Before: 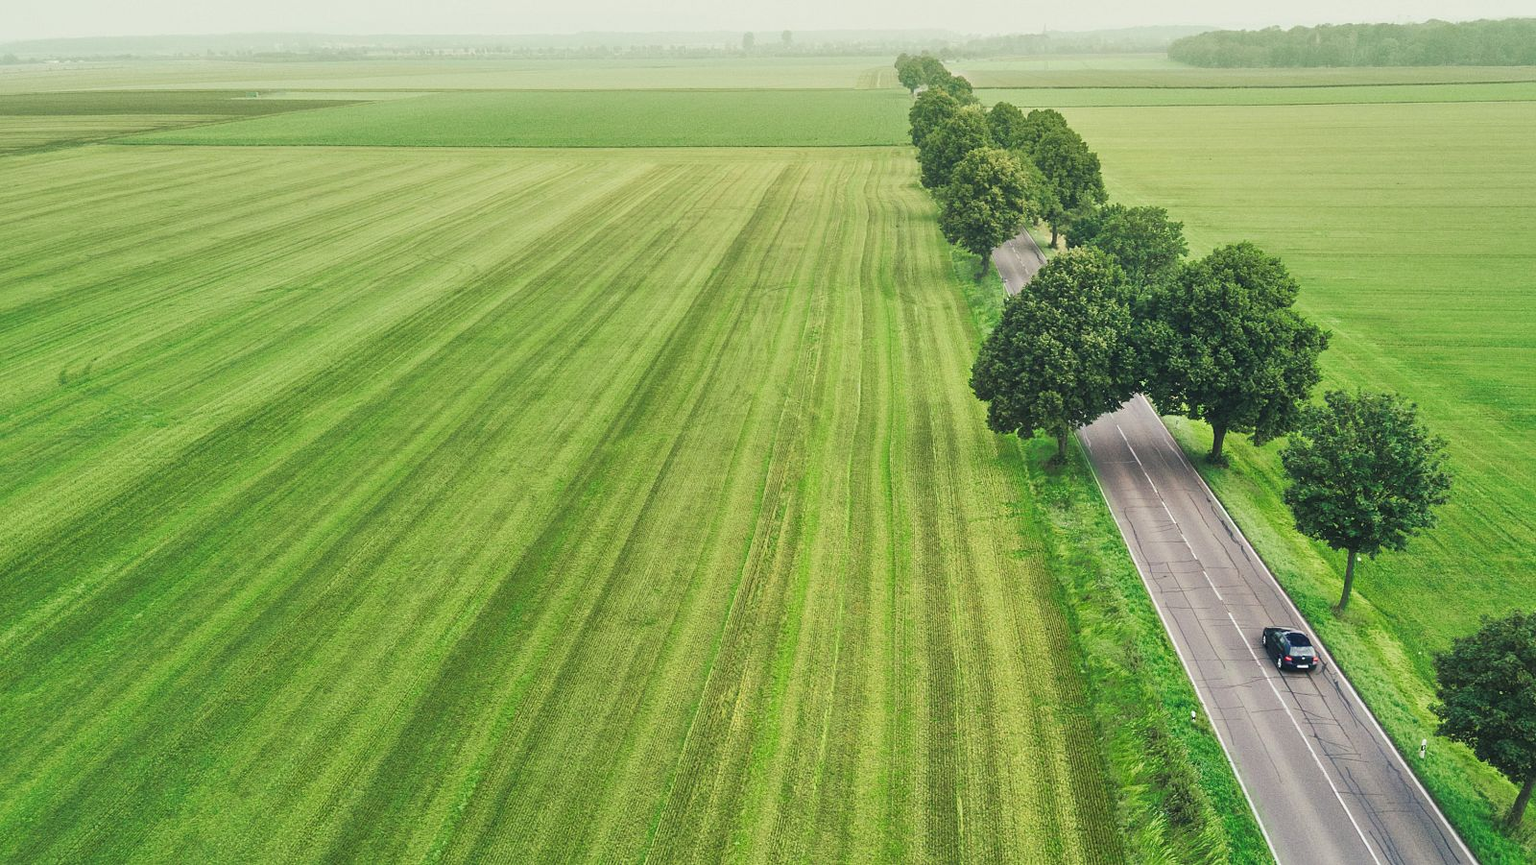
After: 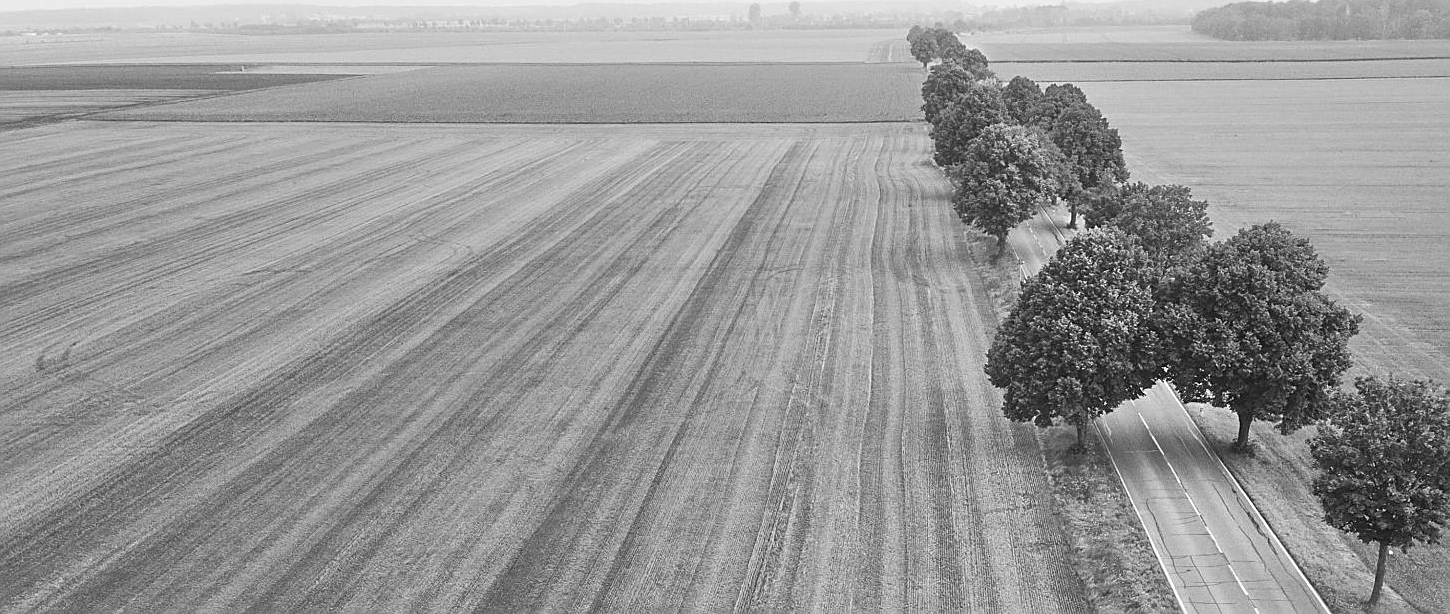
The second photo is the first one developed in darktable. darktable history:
crop: left 1.569%, top 3.41%, right 7.748%, bottom 28.428%
shadows and highlights: shadows 36.92, highlights -27.68, soften with gaussian
levels: mode automatic, levels [0.062, 0.494, 0.925]
exposure: exposure 0.201 EV, compensate highlight preservation false
color balance rgb: perceptual saturation grading › global saturation 23.47%, perceptual saturation grading › highlights -24.184%, perceptual saturation grading › mid-tones 24.108%, perceptual saturation grading › shadows 40.934%, global vibrance 9.535%
color zones: curves: ch0 [(0.004, 0.588) (0.116, 0.636) (0.259, 0.476) (0.423, 0.464) (0.75, 0.5)]; ch1 [(0, 0) (0.143, 0) (0.286, 0) (0.429, 0) (0.571, 0) (0.714, 0) (0.857, 0)]
sharpen: on, module defaults
